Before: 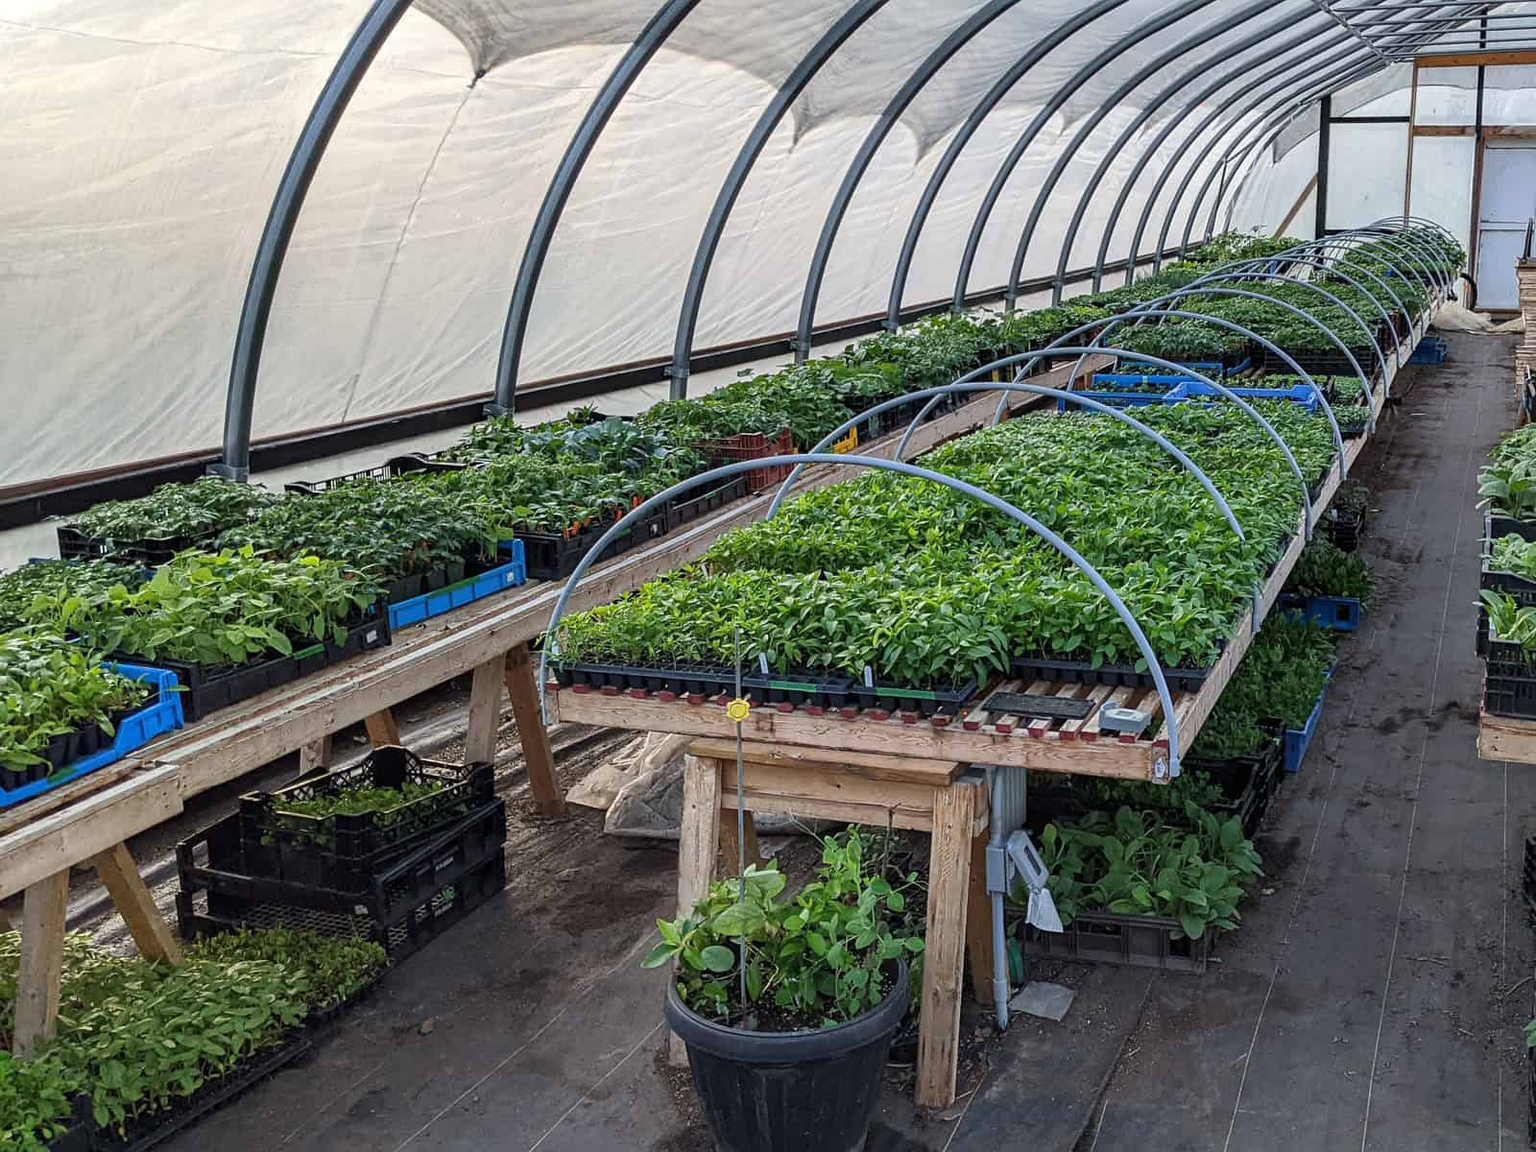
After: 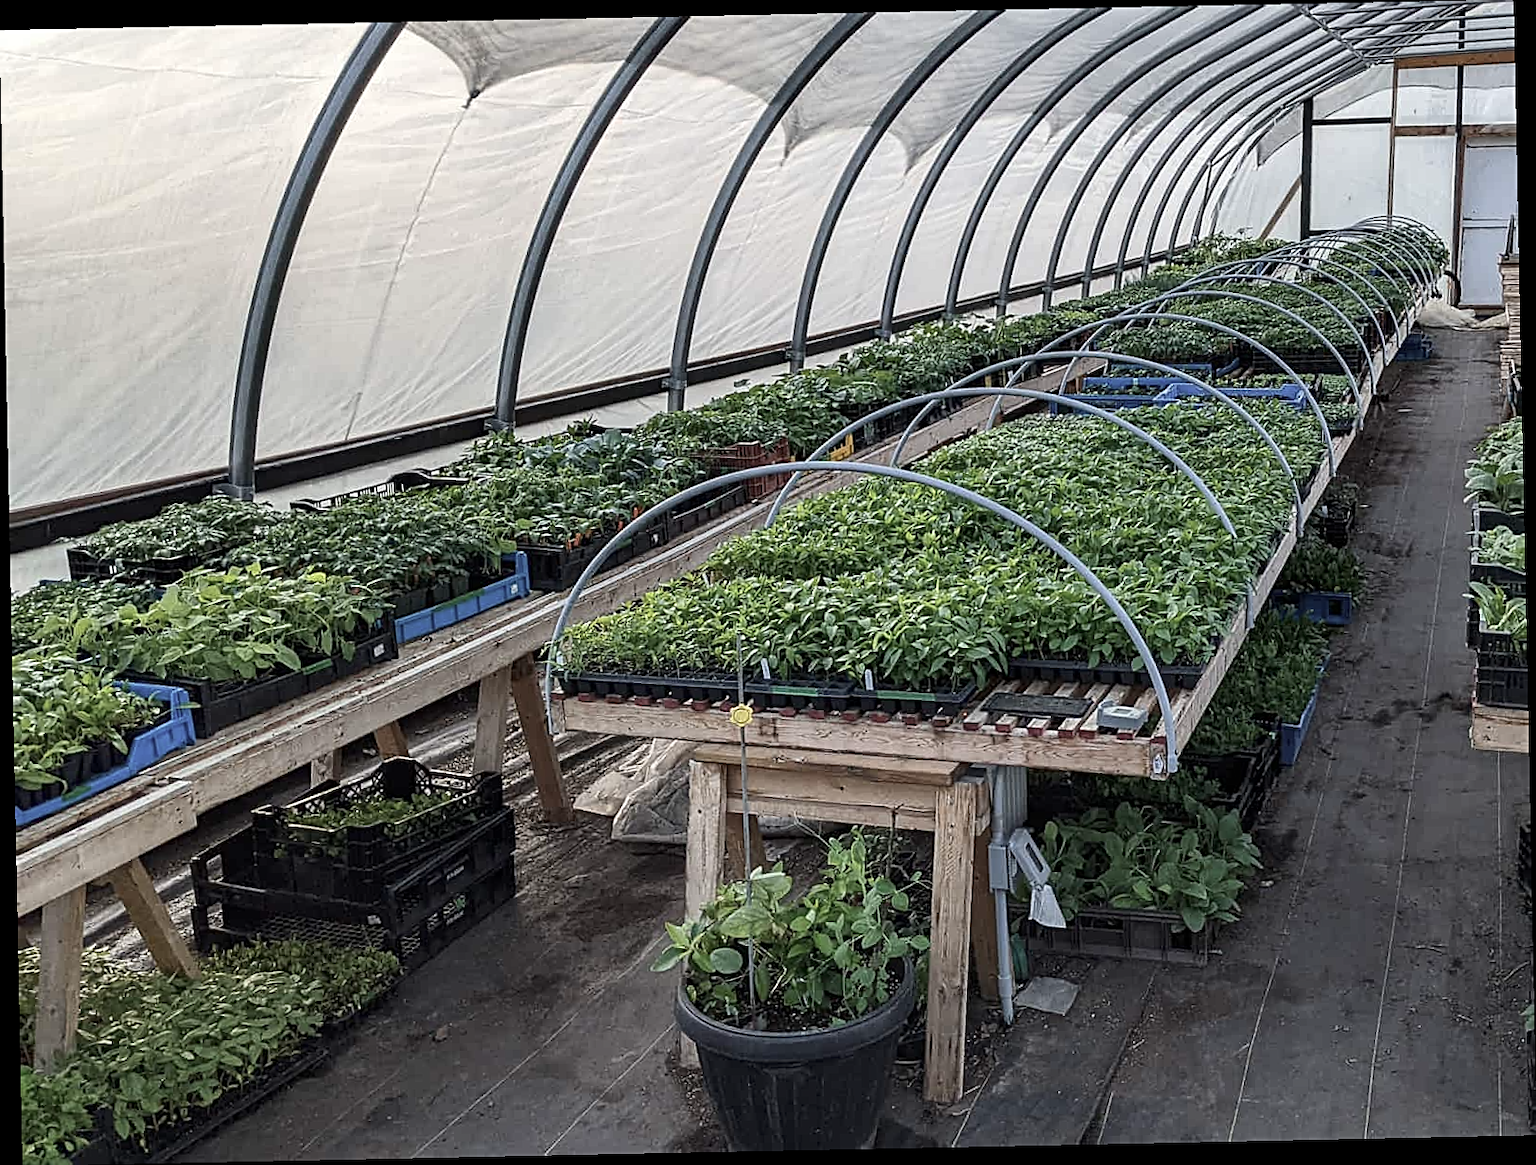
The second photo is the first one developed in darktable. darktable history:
sharpen: on, module defaults
contrast brightness saturation: contrast 0.1, saturation -0.36
rotate and perspective: rotation -1.17°, automatic cropping off
